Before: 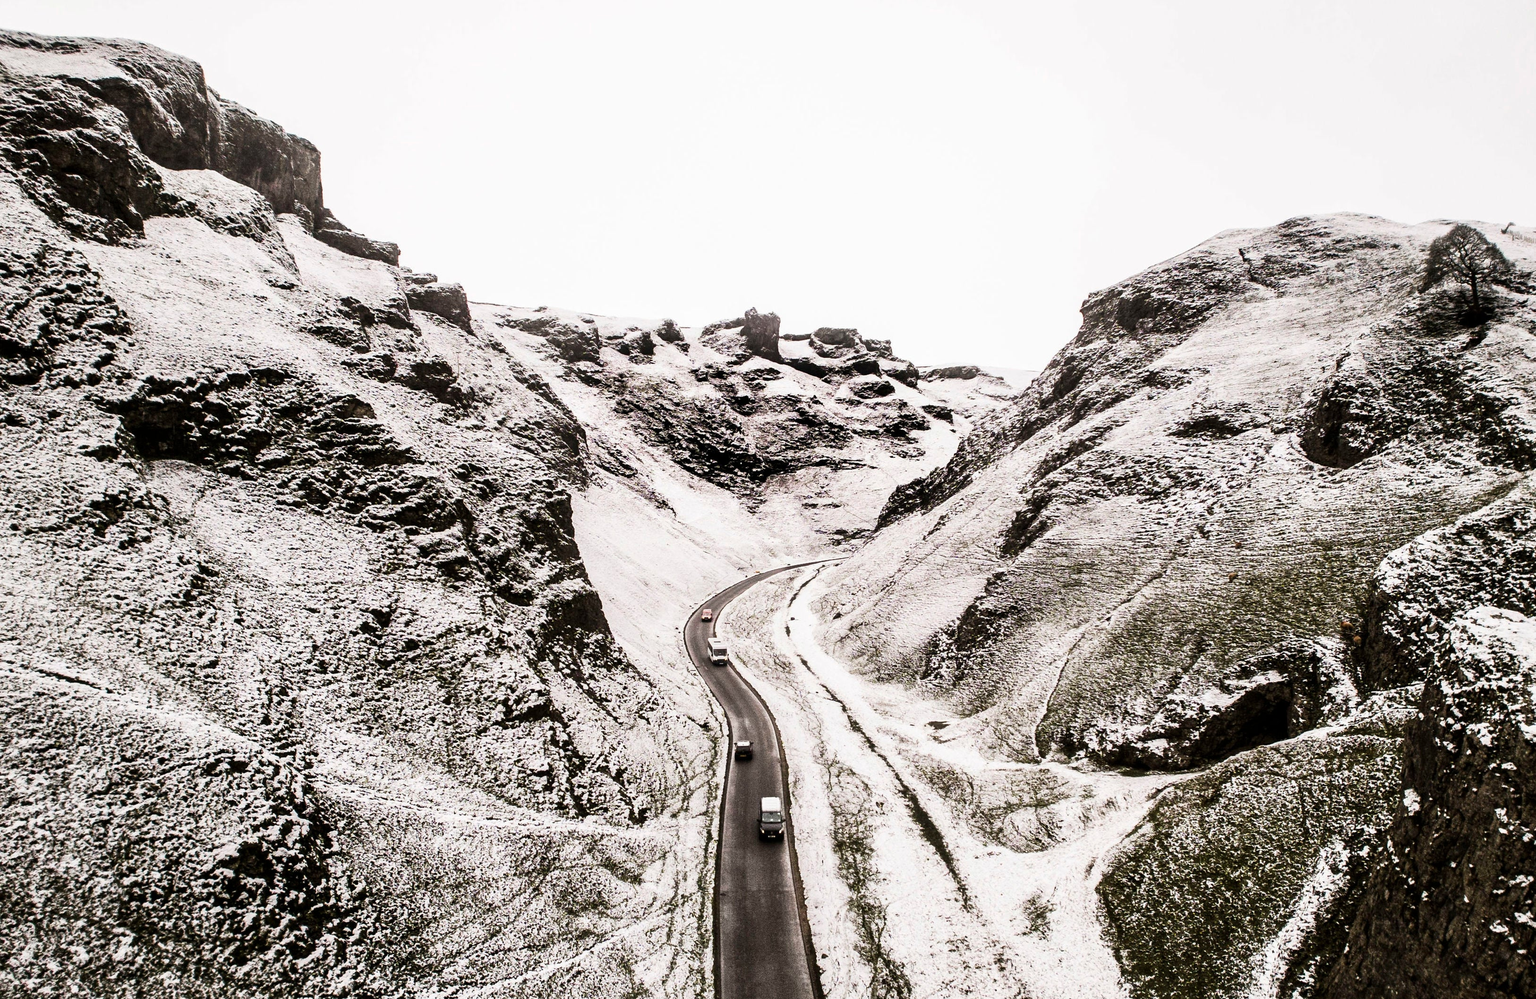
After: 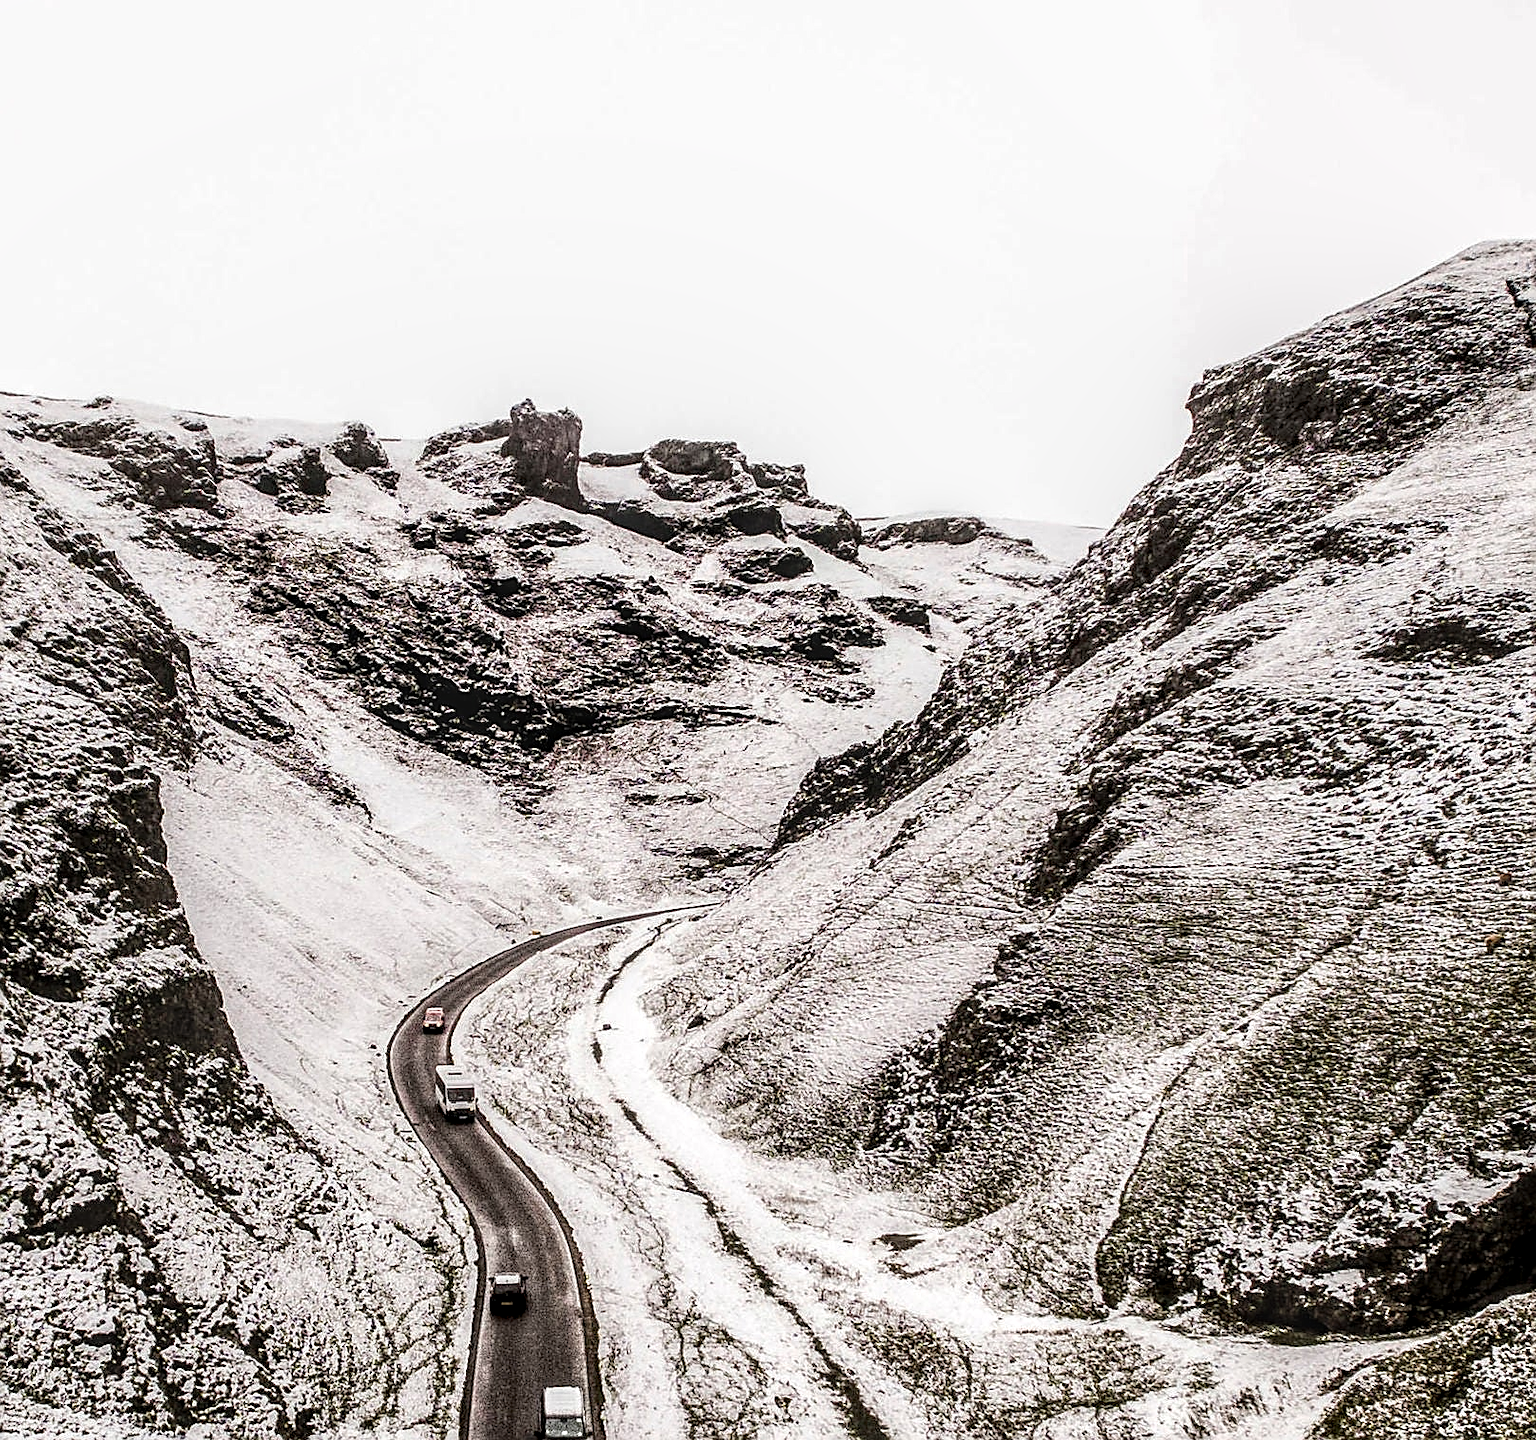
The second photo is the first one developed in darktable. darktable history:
sharpen: on, module defaults
local contrast: highlights 0%, shadows 4%, detail 182%
crop: left 32.023%, top 10.983%, right 18.351%, bottom 17.481%
